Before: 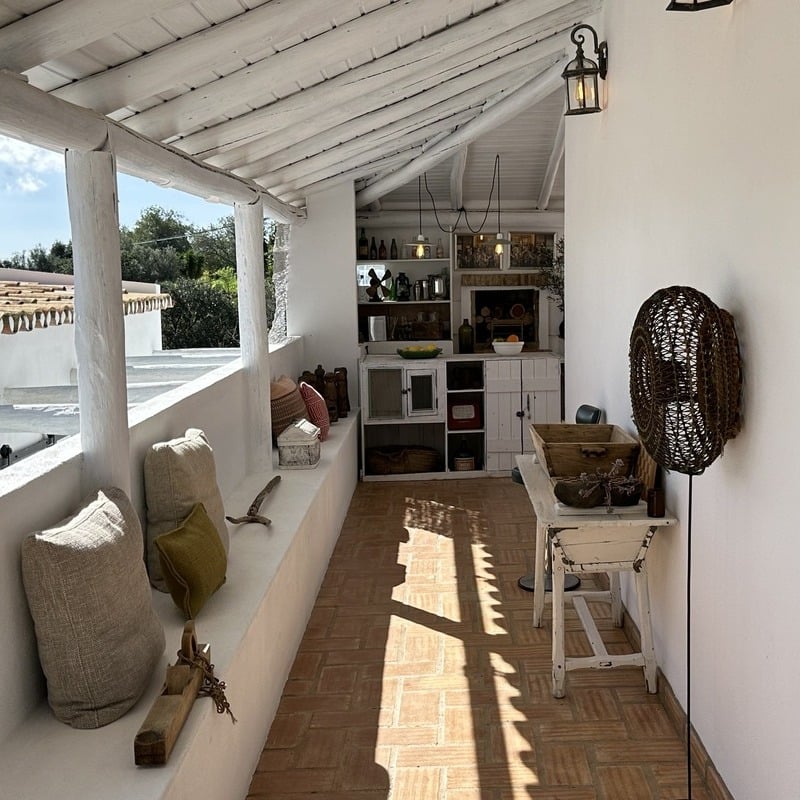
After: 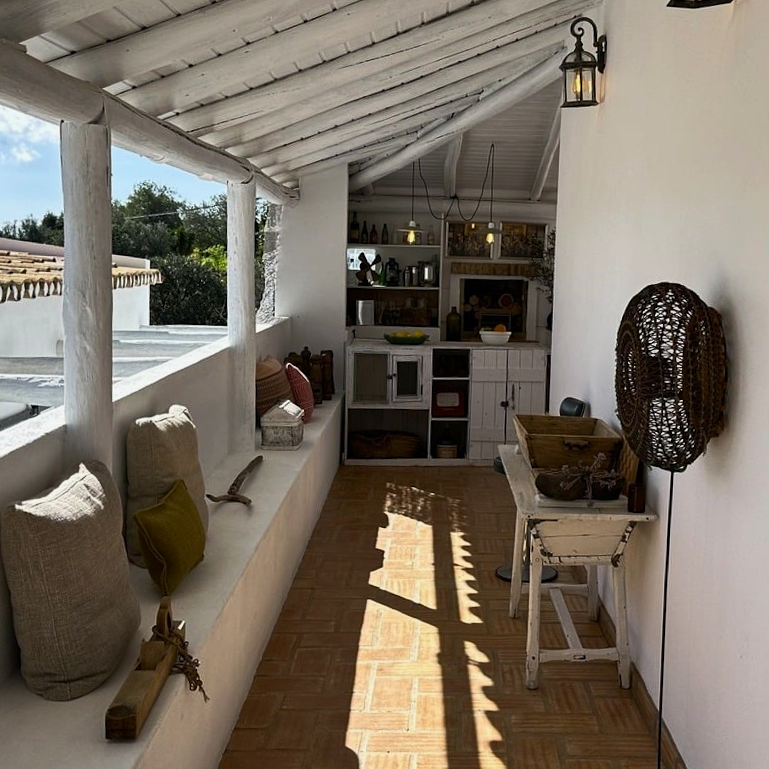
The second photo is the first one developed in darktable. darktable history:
color balance rgb: power › luminance 3.084%, power › hue 230.21°, perceptual saturation grading › global saturation 30.408%, perceptual brilliance grading › highlights 4.068%, perceptual brilliance grading › mid-tones -17.588%, perceptual brilliance grading › shadows -41.695%, contrast -10.152%
crop and rotate: angle -2.34°
